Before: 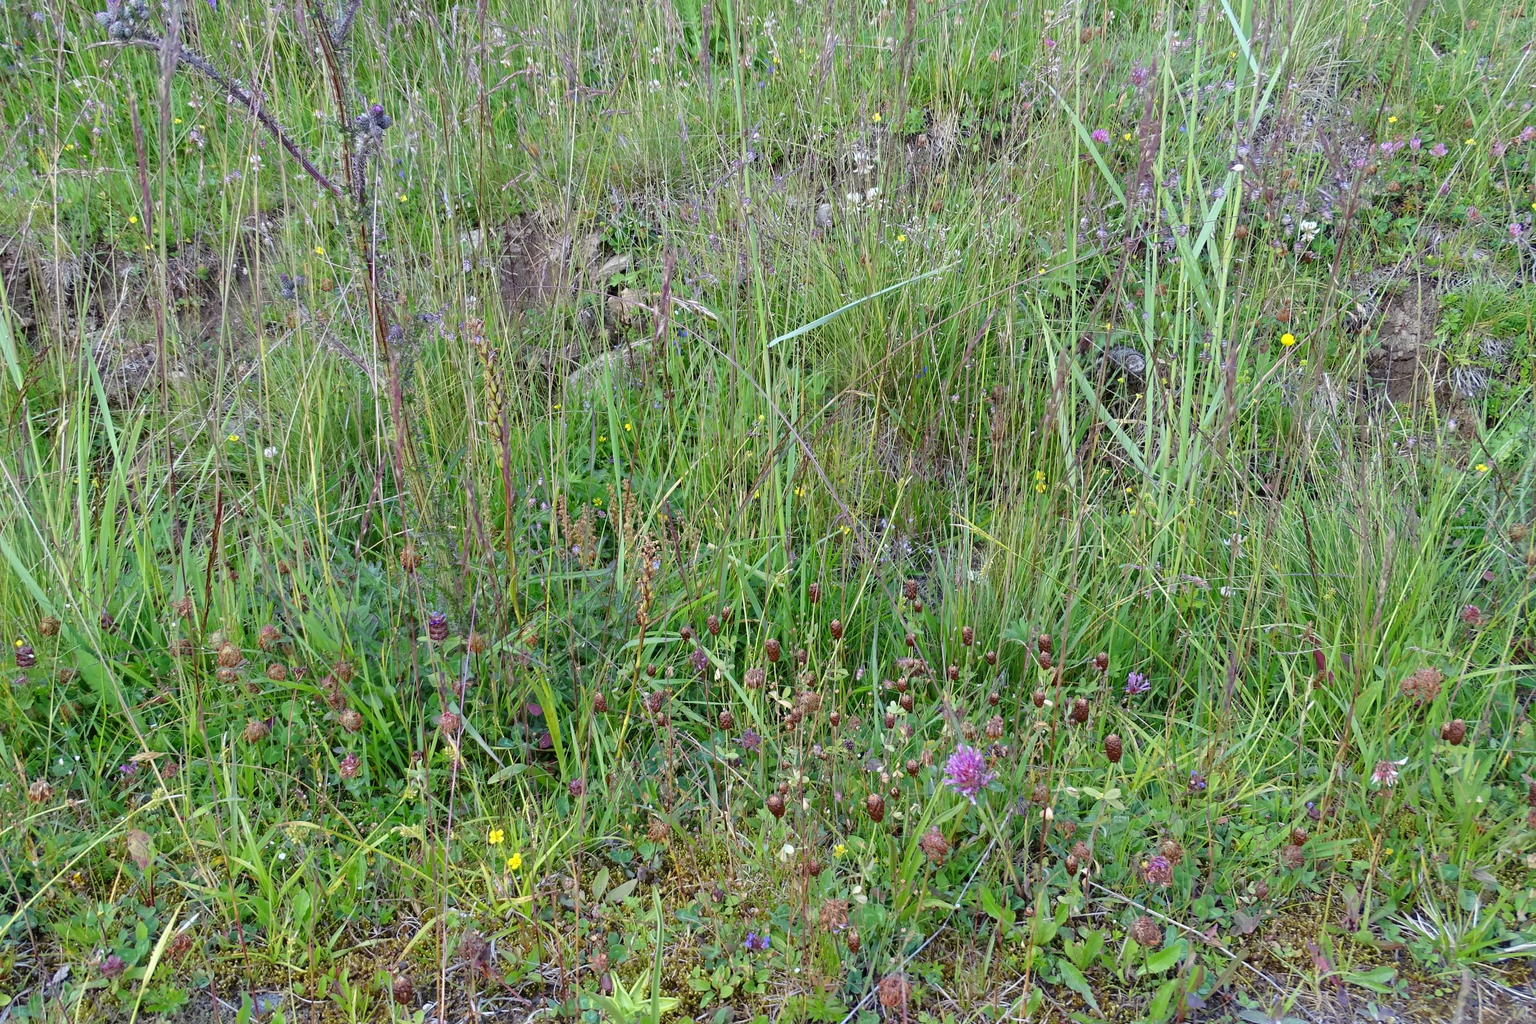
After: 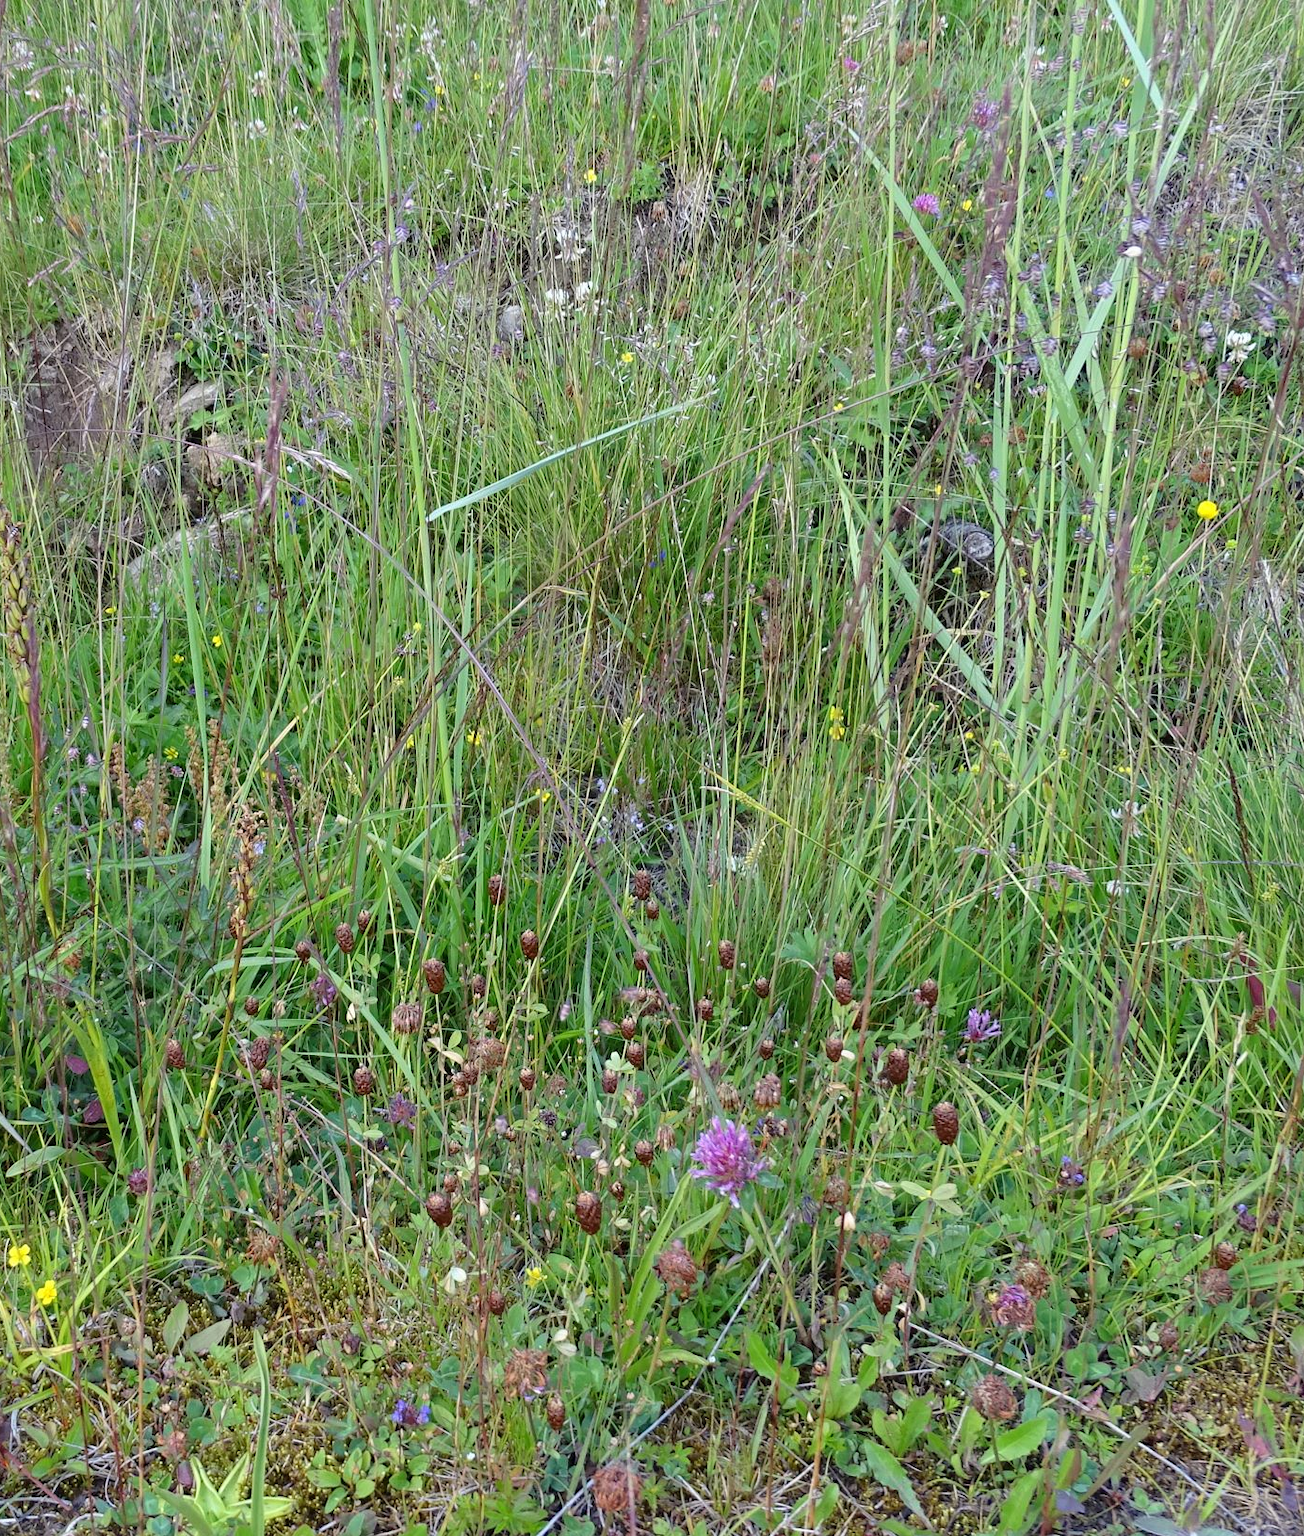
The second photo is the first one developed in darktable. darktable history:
exposure: compensate highlight preservation false
crop: left 31.516%, top 0.018%, right 11.924%
